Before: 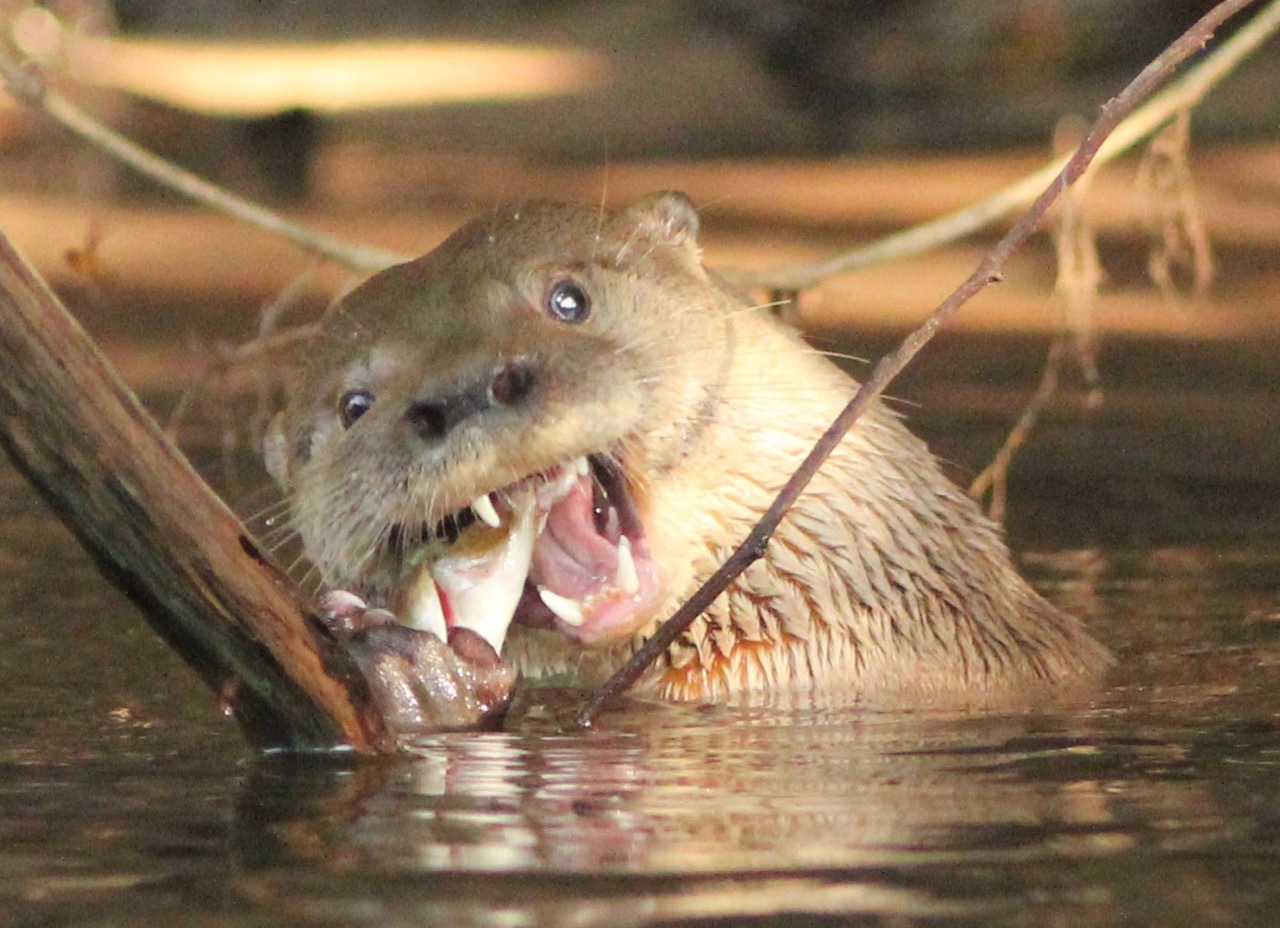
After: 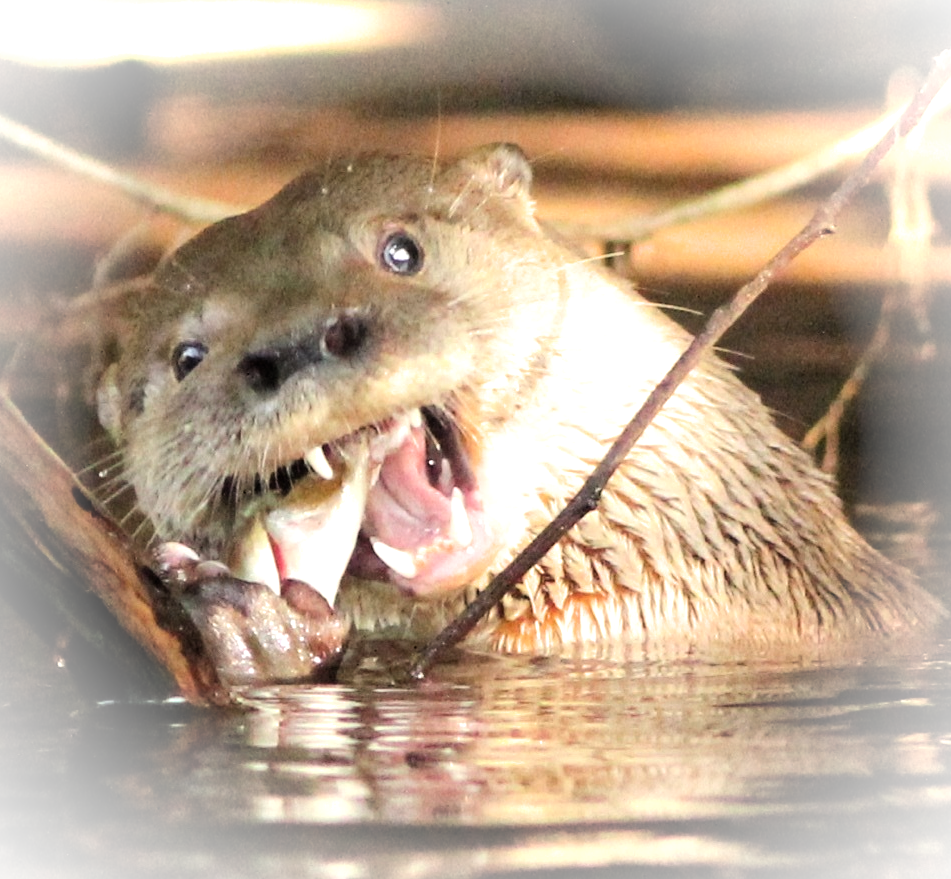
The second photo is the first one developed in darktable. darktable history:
vignetting: fall-off radius 69.34%, brightness 0.986, saturation -0.49, automatic ratio true, unbound false
crop and rotate: left 13.05%, top 5.238%, right 12.591%
tone equalizer: -8 EV -0.436 EV, -7 EV -0.408 EV, -6 EV -0.338 EV, -5 EV -0.2 EV, -3 EV 0.235 EV, -2 EV 0.321 EV, -1 EV 0.372 EV, +0 EV 0.445 EV, edges refinement/feathering 500, mask exposure compensation -1.57 EV, preserve details no
filmic rgb: black relative exposure -12.8 EV, white relative exposure 2.8 EV, target black luminance 0%, hardness 8.59, latitude 70.72%, contrast 1.134, shadows ↔ highlights balance -0.606%, color science v6 (2022)
levels: gray 50.85%, levels [0, 0.476, 0.951]
